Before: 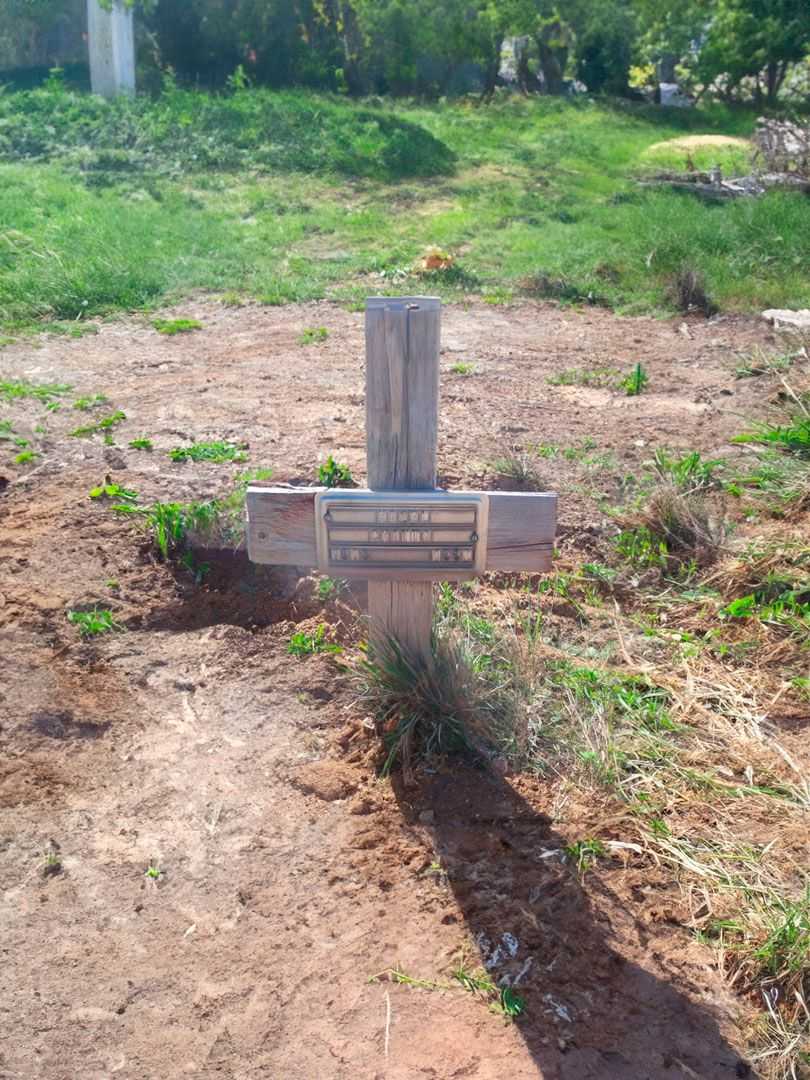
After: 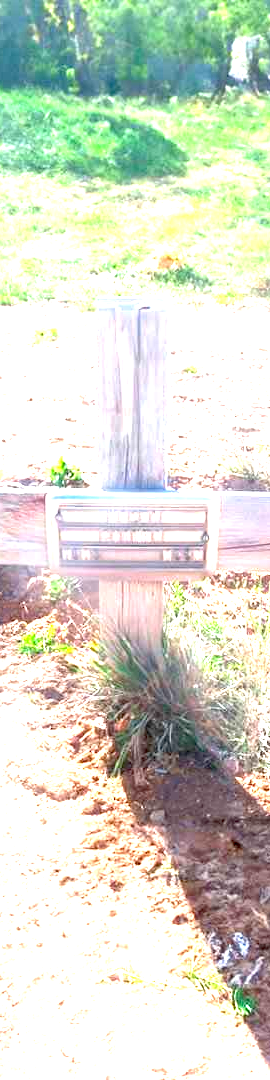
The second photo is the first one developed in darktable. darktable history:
crop: left 33.246%, right 33.334%
exposure: black level correction 0.006, exposure 2.074 EV, compensate highlight preservation false
